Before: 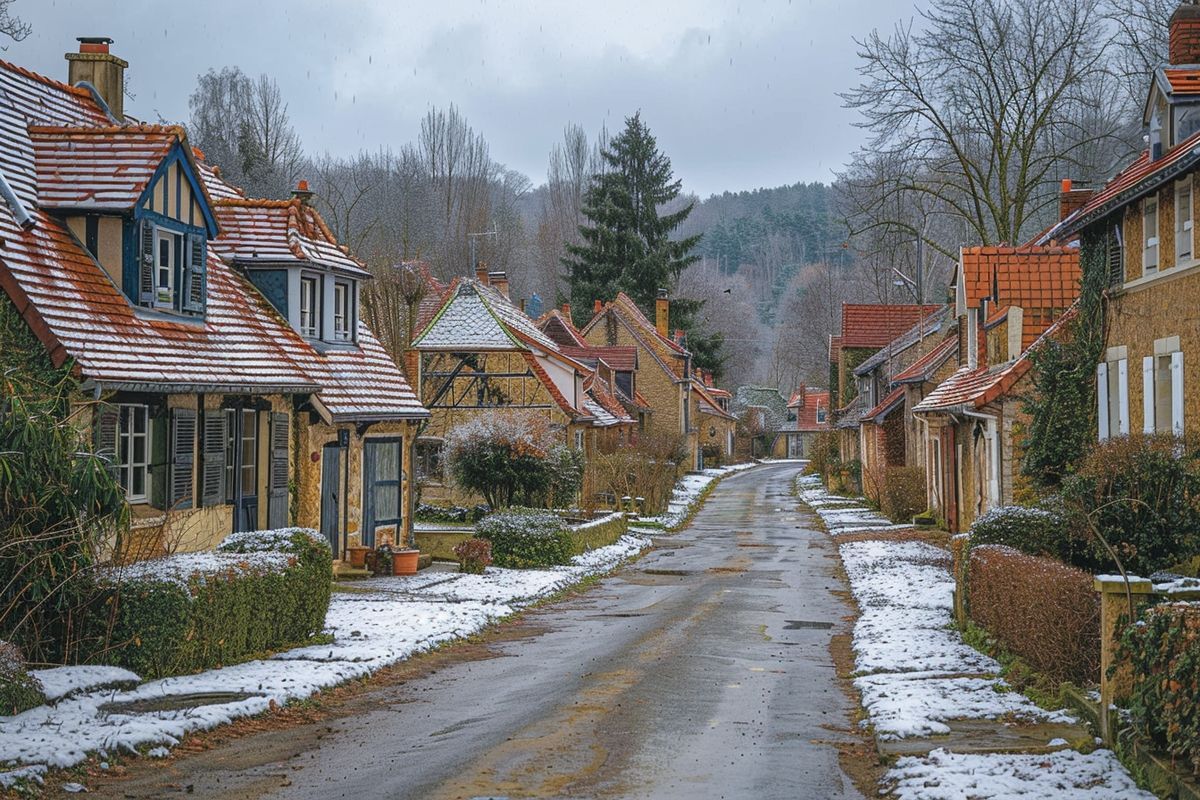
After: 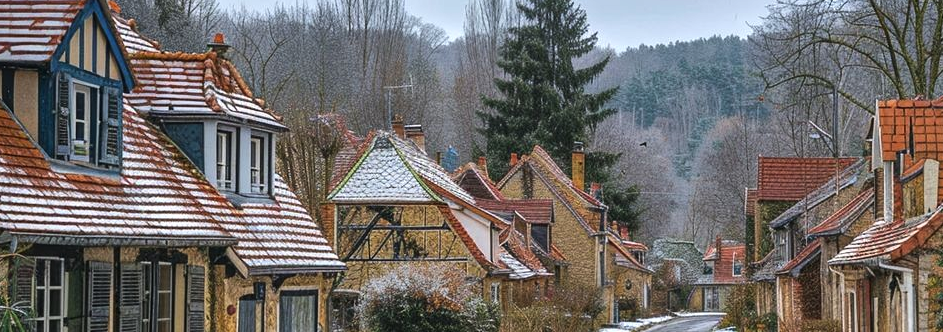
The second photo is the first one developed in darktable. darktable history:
crop: left 7.036%, top 18.398%, right 14.379%, bottom 40.043%
shadows and highlights: shadows 40, highlights -54, highlights color adjustment 46%, low approximation 0.01, soften with gaussian
tone equalizer: -8 EV -0.417 EV, -7 EV -0.389 EV, -6 EV -0.333 EV, -5 EV -0.222 EV, -3 EV 0.222 EV, -2 EV 0.333 EV, -1 EV 0.389 EV, +0 EV 0.417 EV, edges refinement/feathering 500, mask exposure compensation -1.57 EV, preserve details no
